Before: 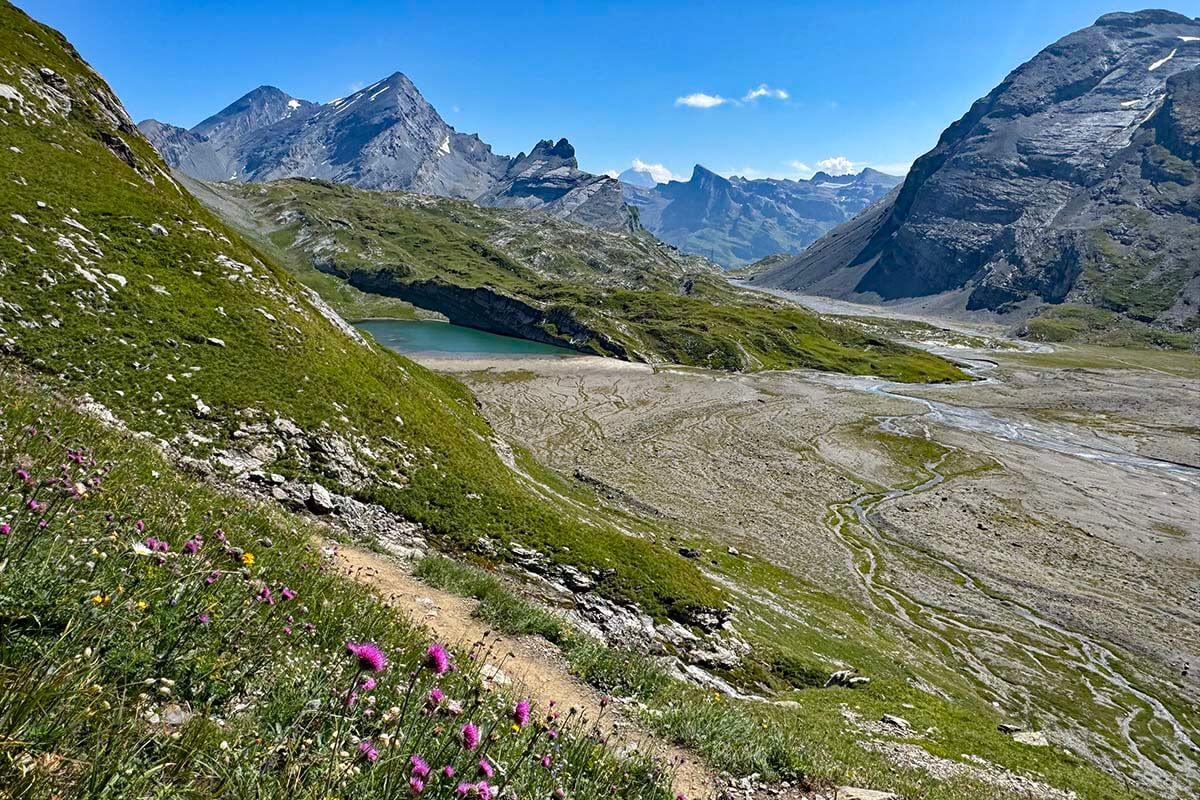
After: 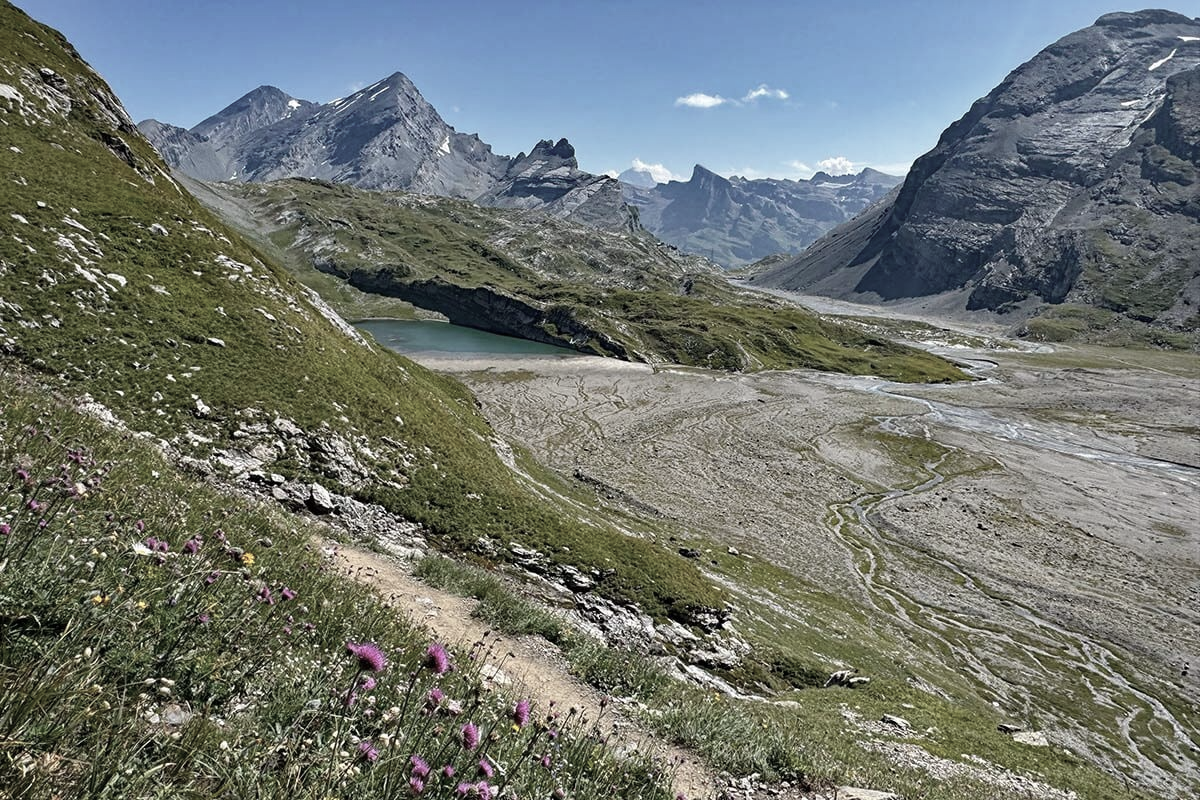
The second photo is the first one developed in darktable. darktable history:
color correction: highlights b* -0.037, saturation 0.513
